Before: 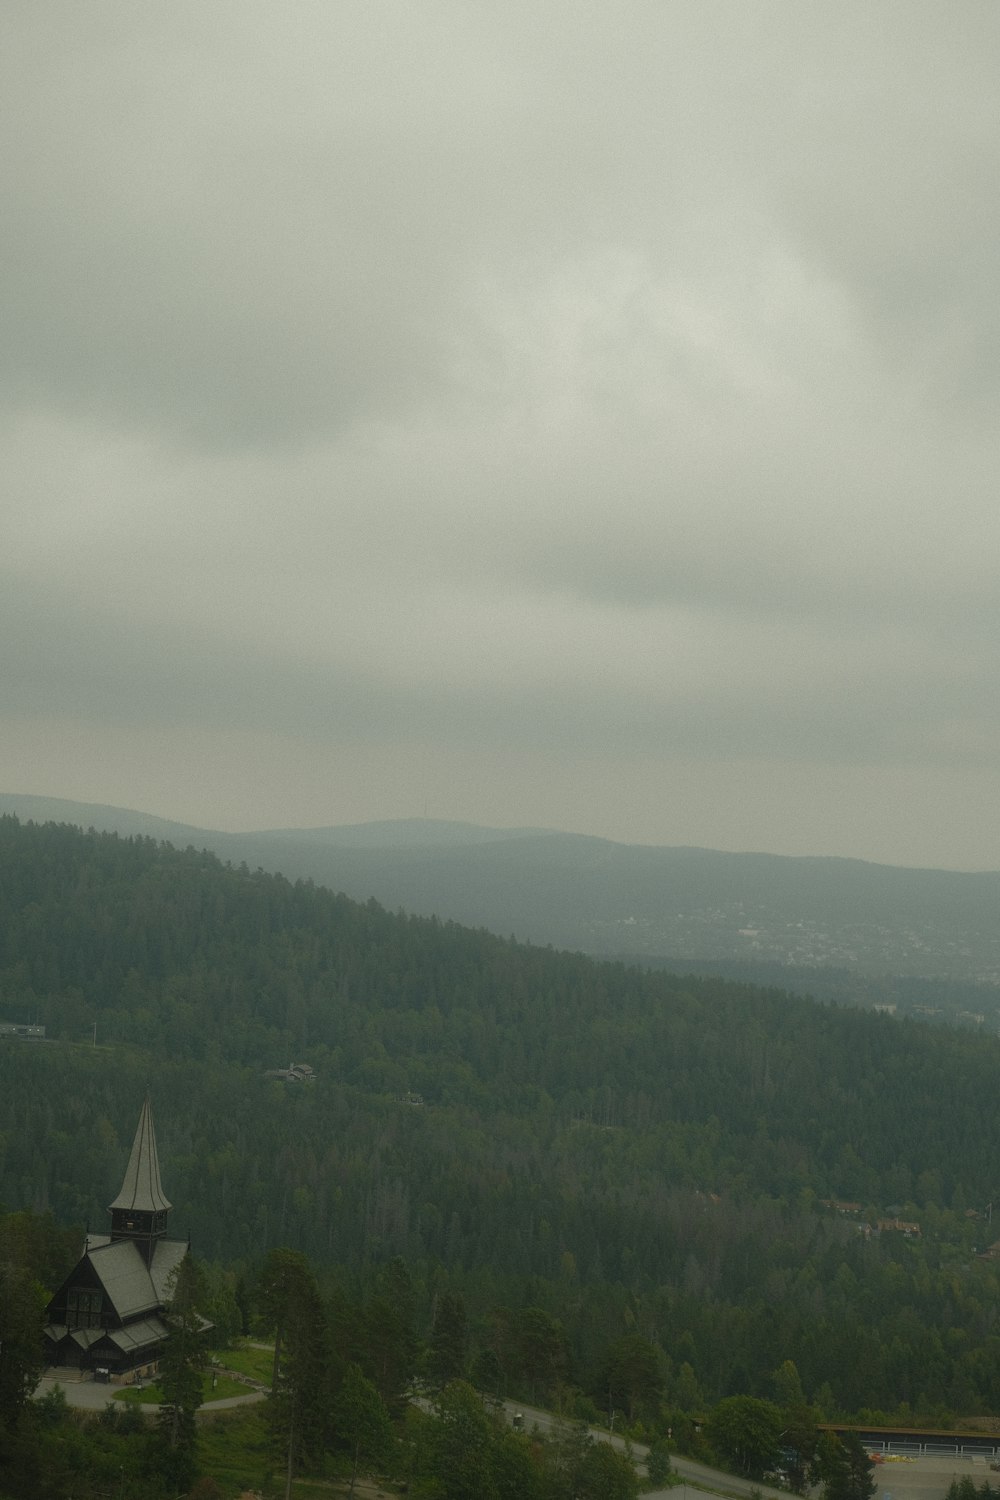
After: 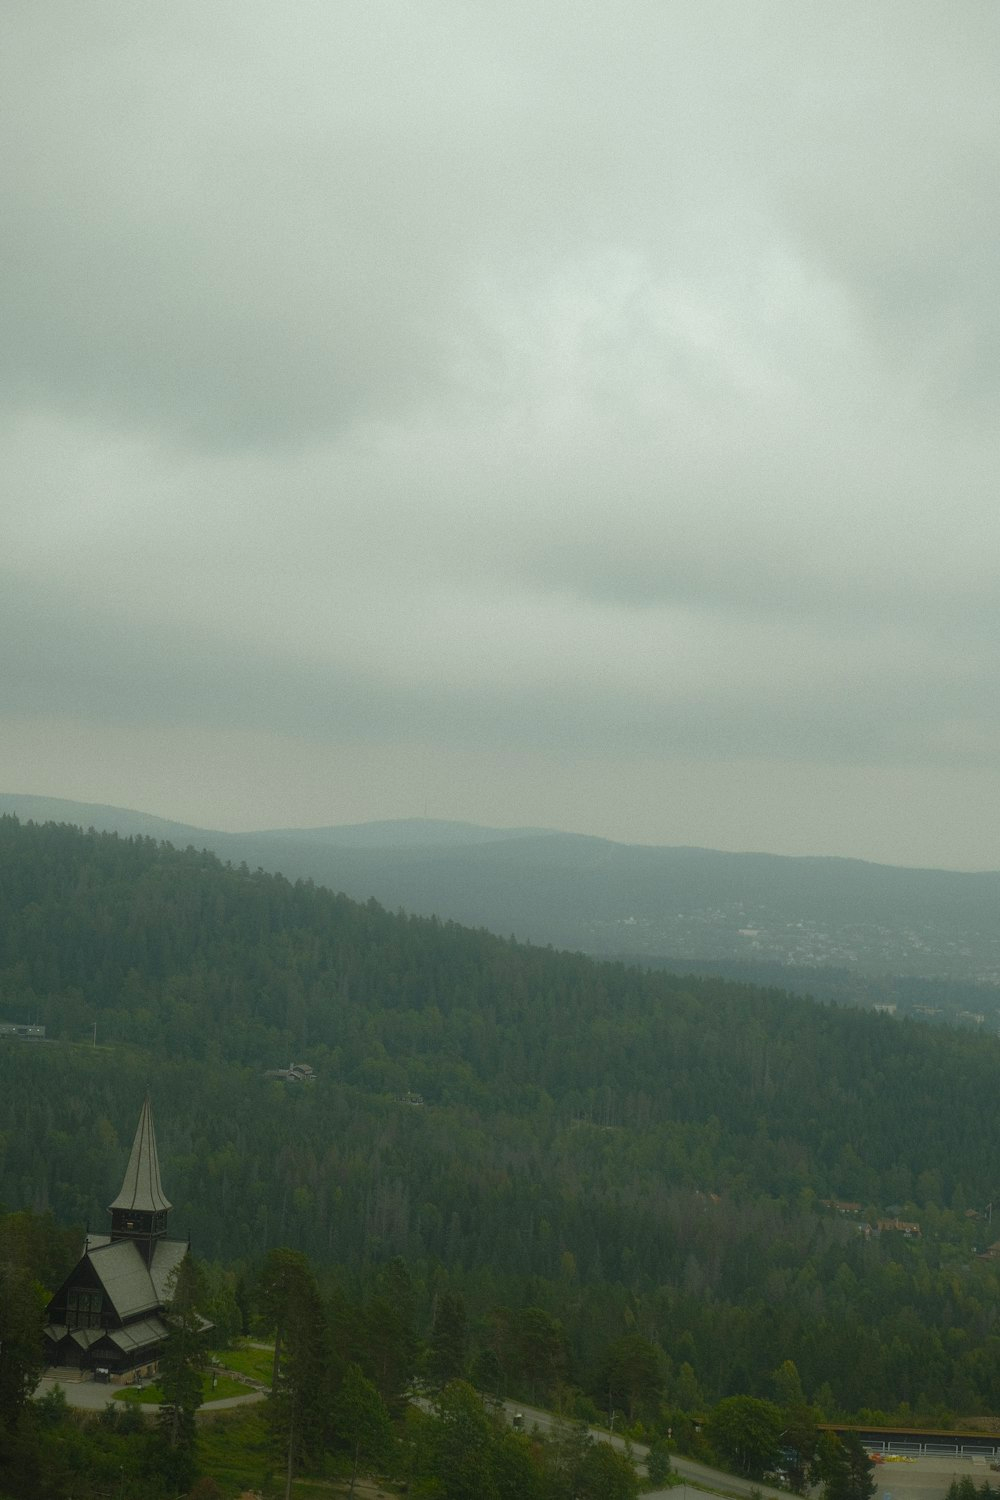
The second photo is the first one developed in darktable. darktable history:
color balance rgb: highlights gain › luminance 16.362%, highlights gain › chroma 2.913%, highlights gain › hue 256.84°, linear chroma grading › shadows -9.503%, linear chroma grading › global chroma 20.47%, perceptual saturation grading › global saturation 0.456%, global vibrance 20%
